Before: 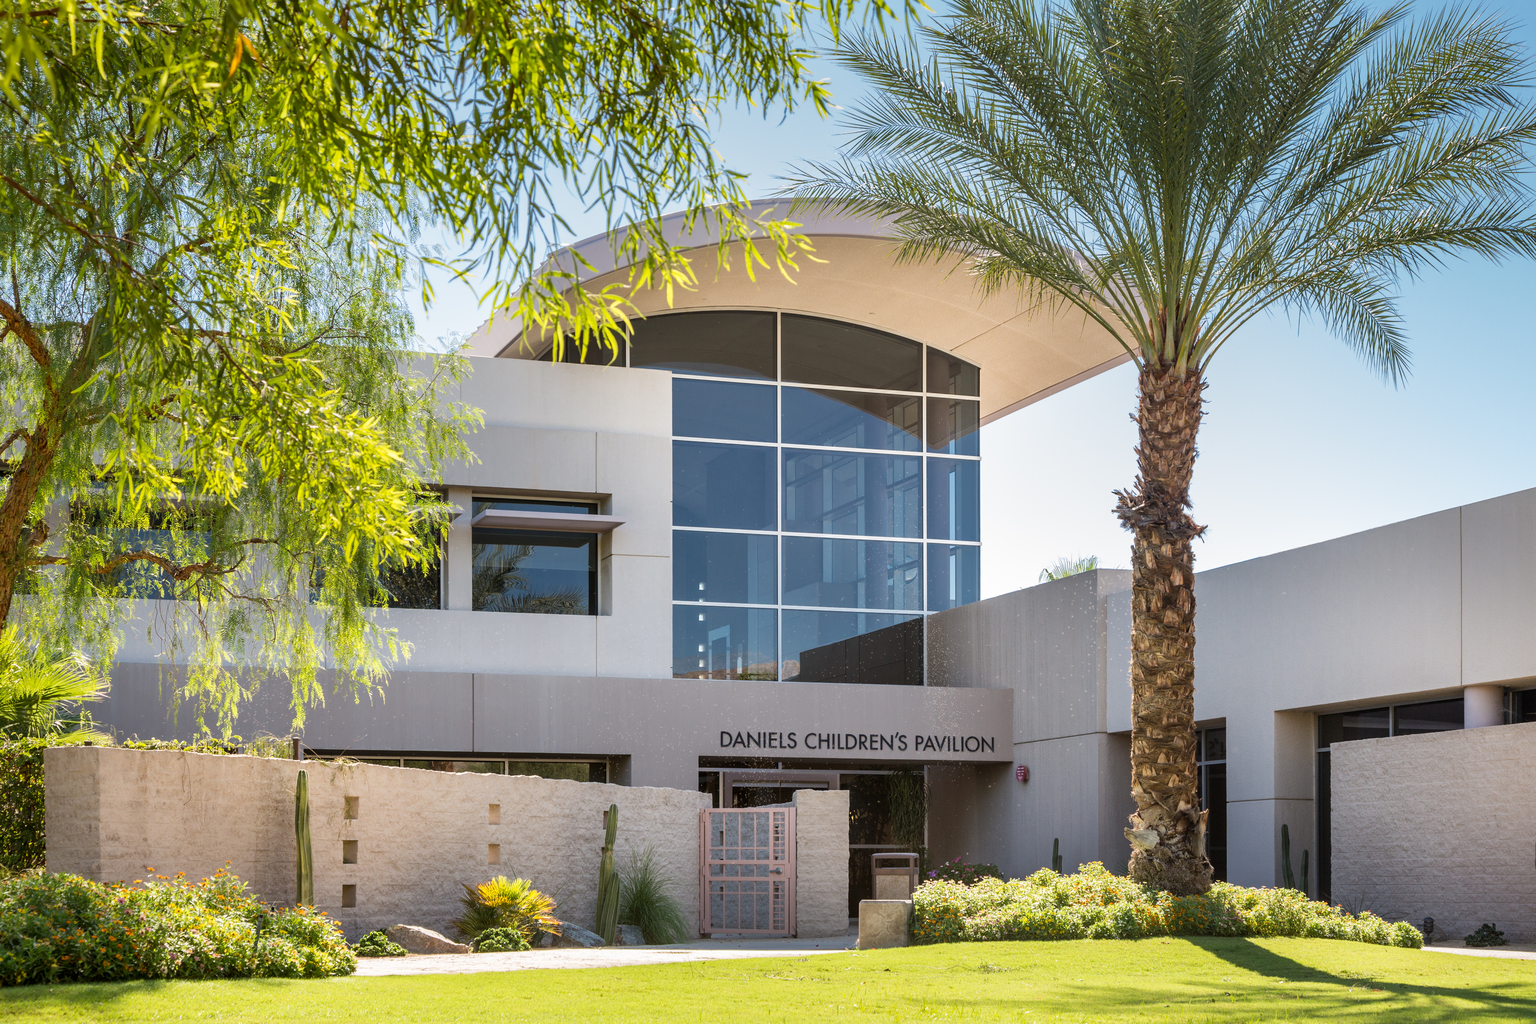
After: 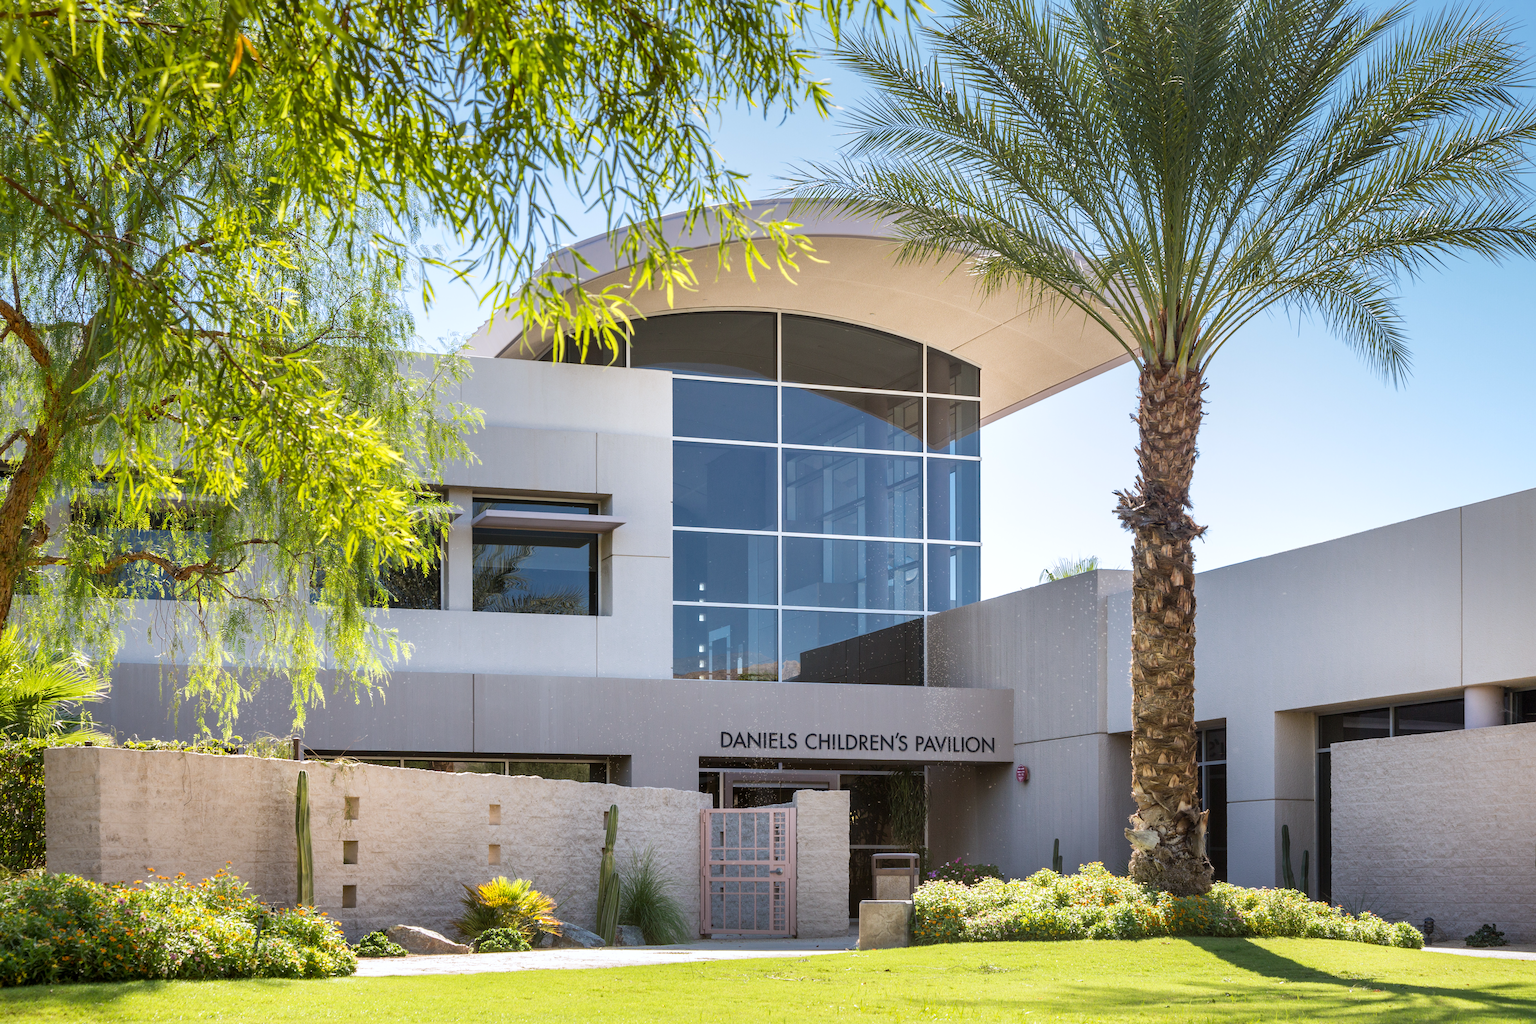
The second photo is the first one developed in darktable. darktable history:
white balance: red 0.976, blue 1.04
exposure: exposure 0.081 EV, compensate highlight preservation false
